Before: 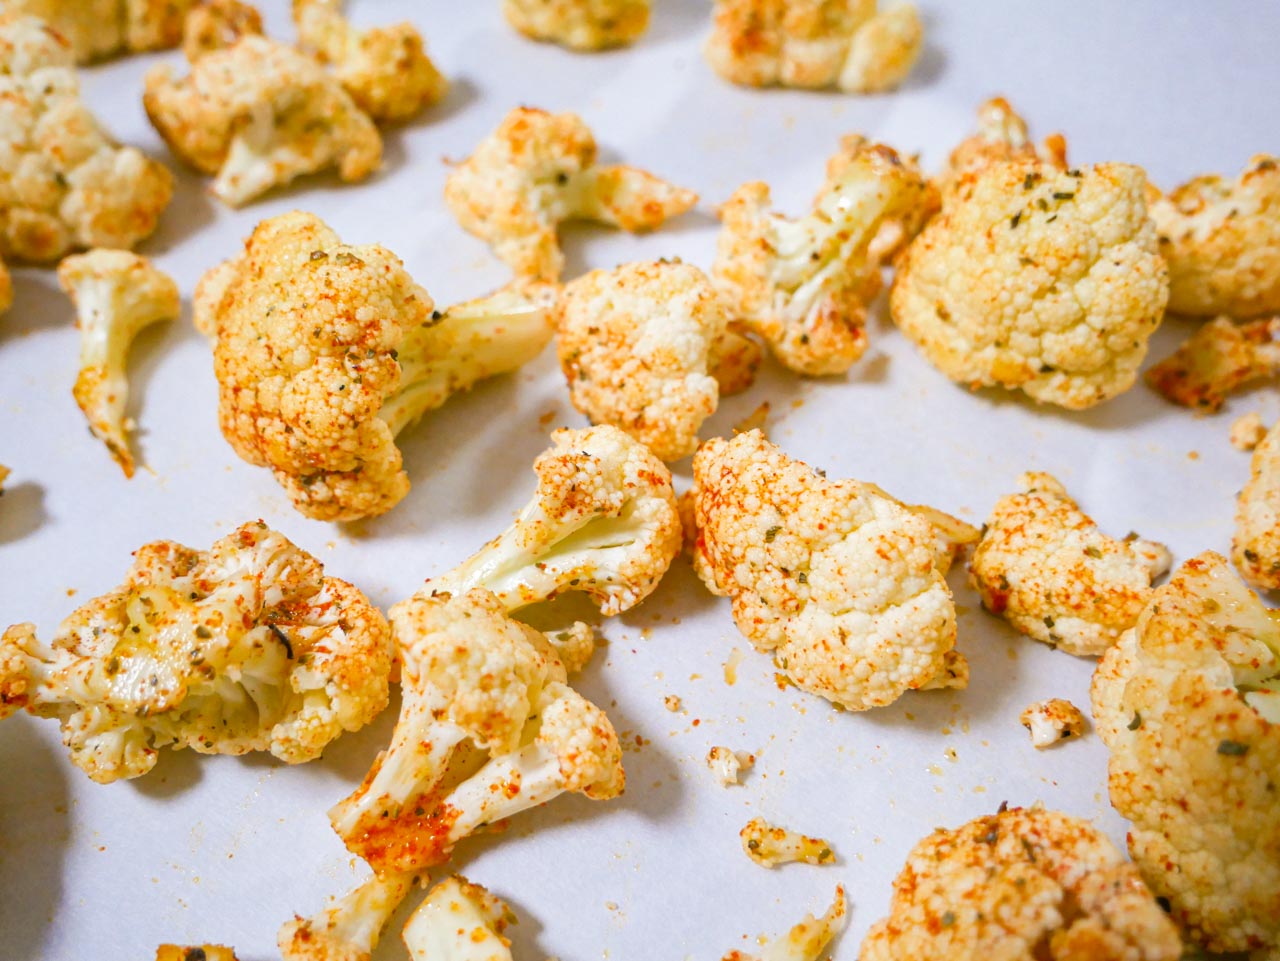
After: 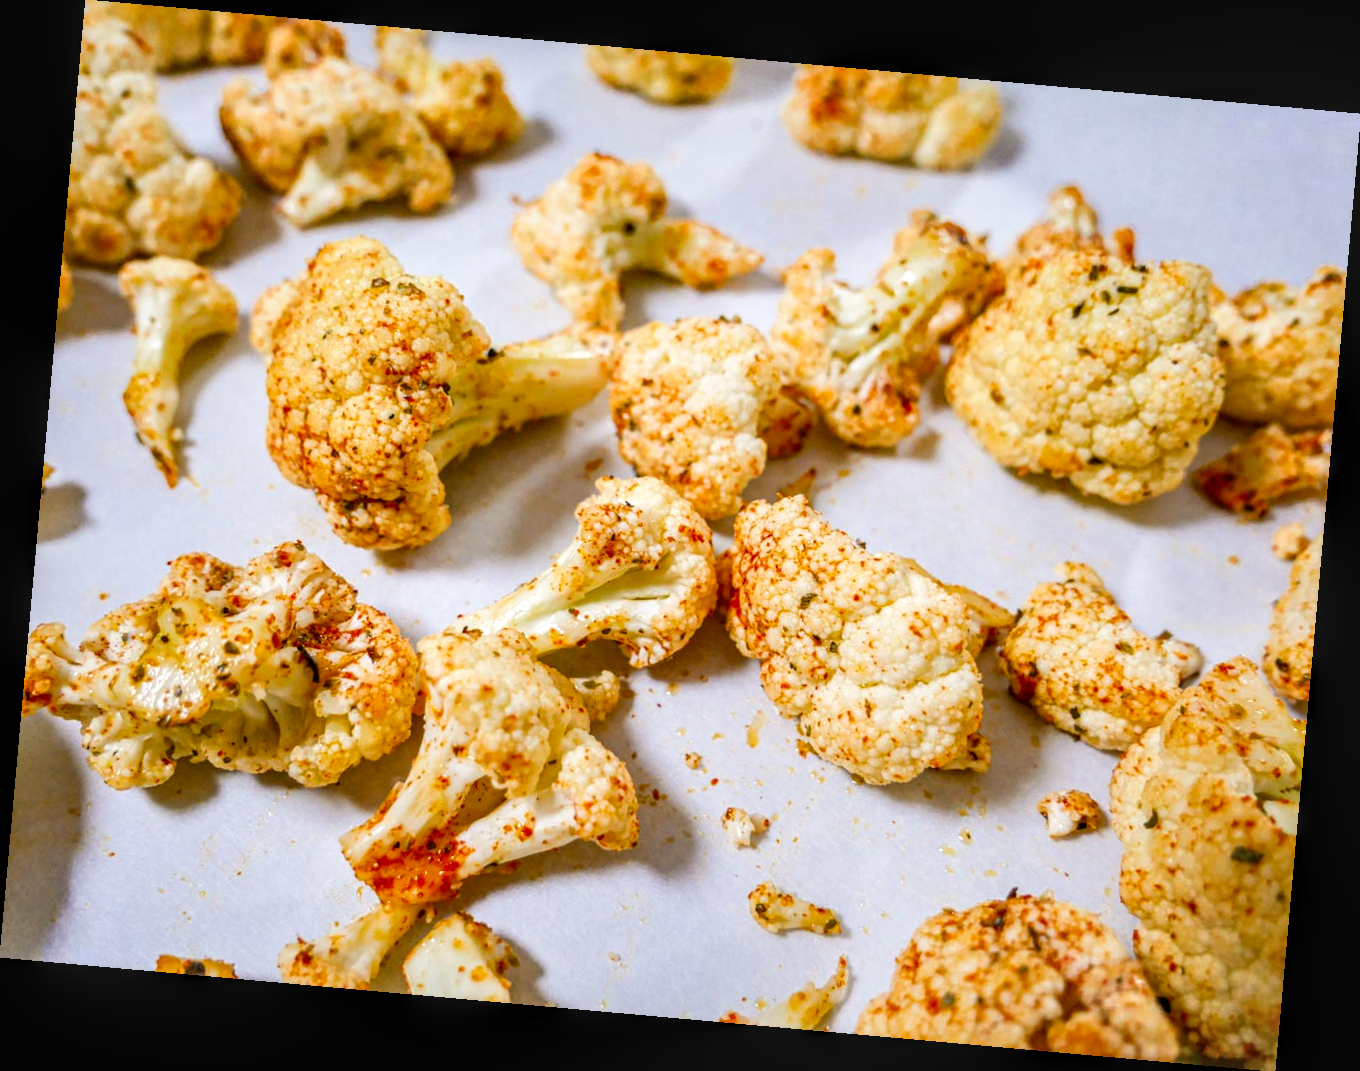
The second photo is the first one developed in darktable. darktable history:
local contrast: detail 150%
rotate and perspective: rotation 5.12°, automatic cropping off
contrast brightness saturation: contrast 0.1, brightness 0.03, saturation 0.09
